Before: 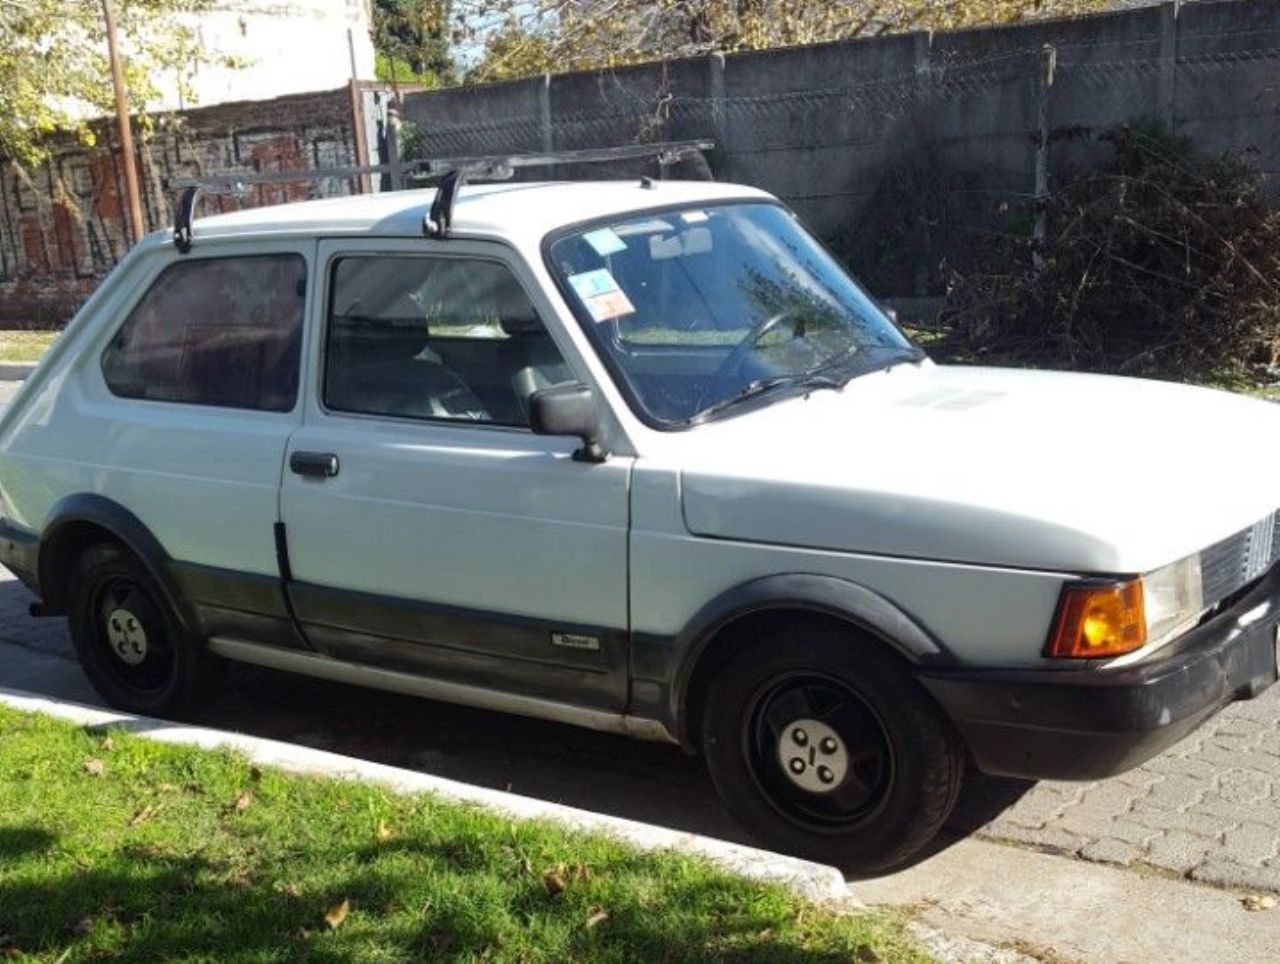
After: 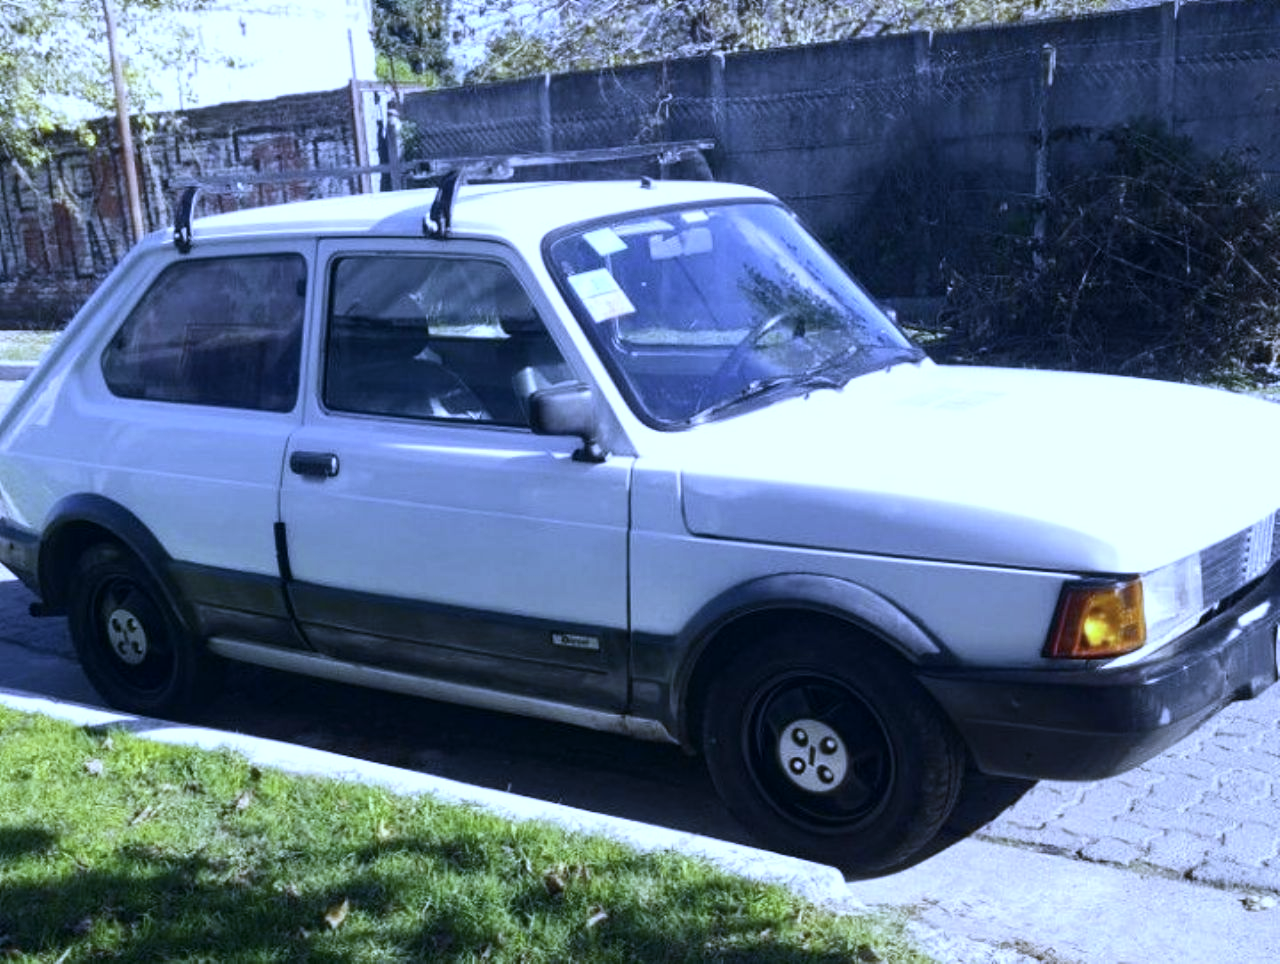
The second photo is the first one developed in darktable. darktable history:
white balance: red 0.766, blue 1.537
color correction: highlights a* 2.75, highlights b* 5, shadows a* -2.04, shadows b* -4.84, saturation 0.8
exposure: exposure 0.2 EV, compensate highlight preservation false
contrast brightness saturation: contrast 0.14
